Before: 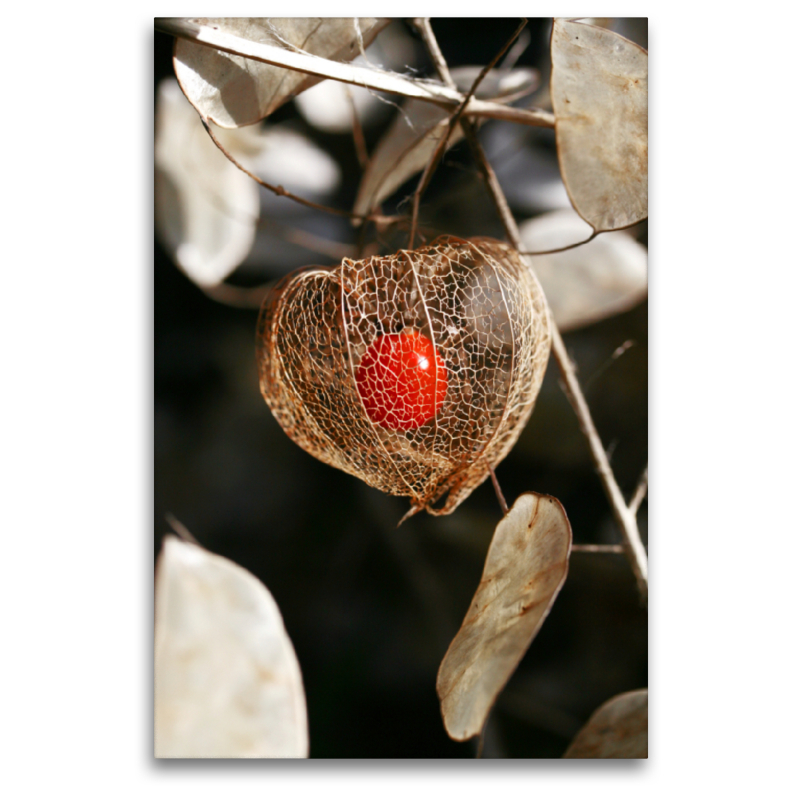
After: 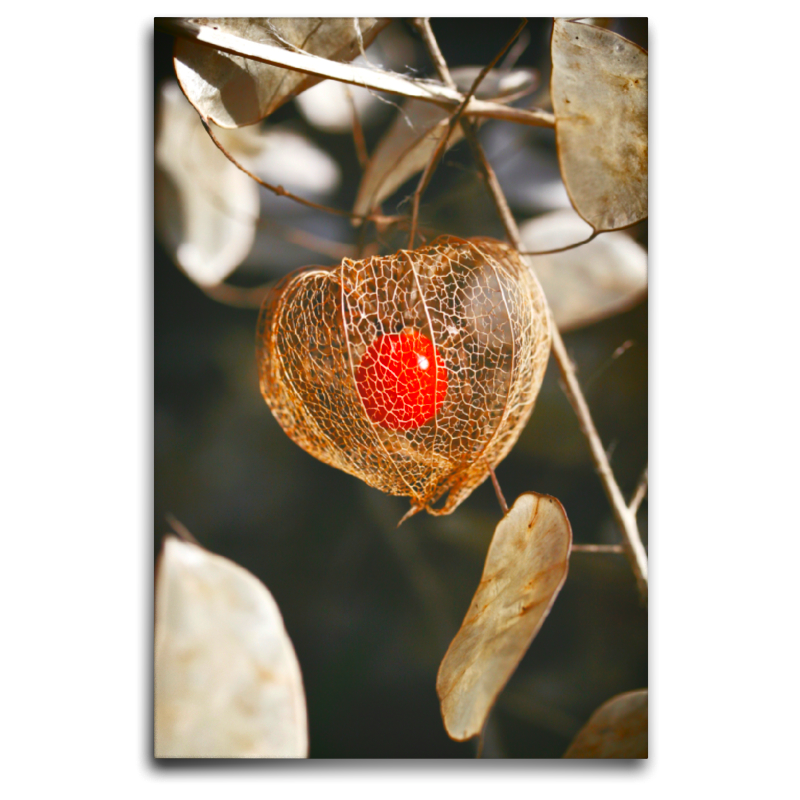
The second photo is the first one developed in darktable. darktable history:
color balance rgb: perceptual saturation grading › global saturation 19.646%
contrast brightness saturation: contrast -0.276
exposure: black level correction 0, exposure 0.704 EV, compensate exposure bias true, compensate highlight preservation false
tone equalizer: on, module defaults
shadows and highlights: shadows 74.34, highlights -60.96, soften with gaussian
